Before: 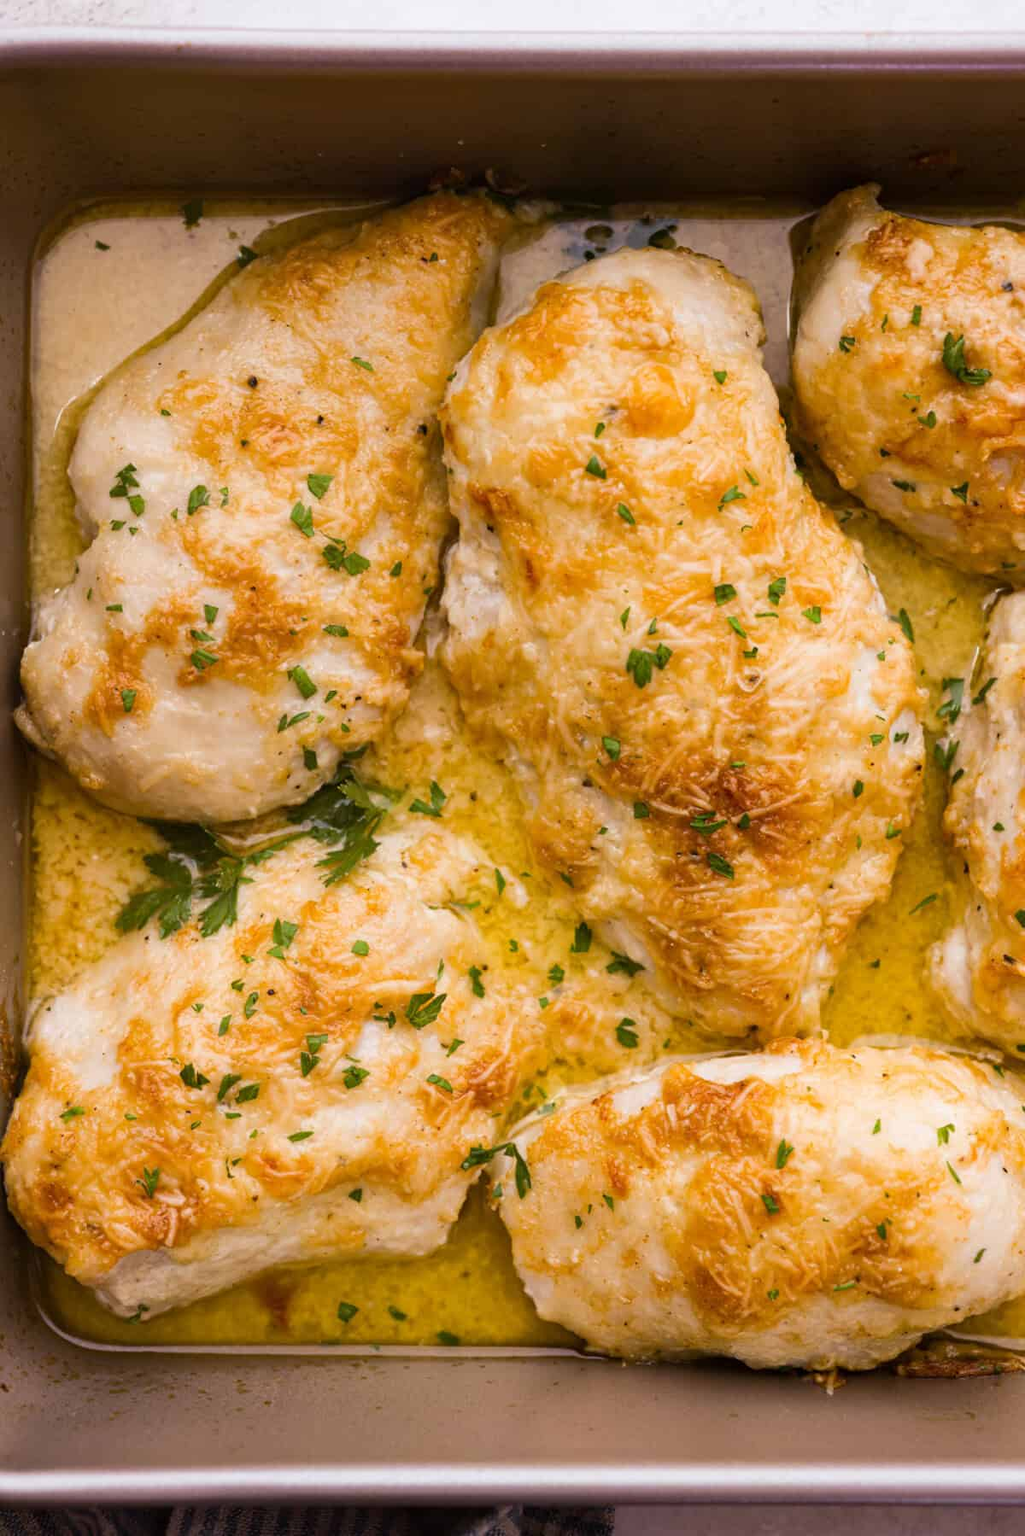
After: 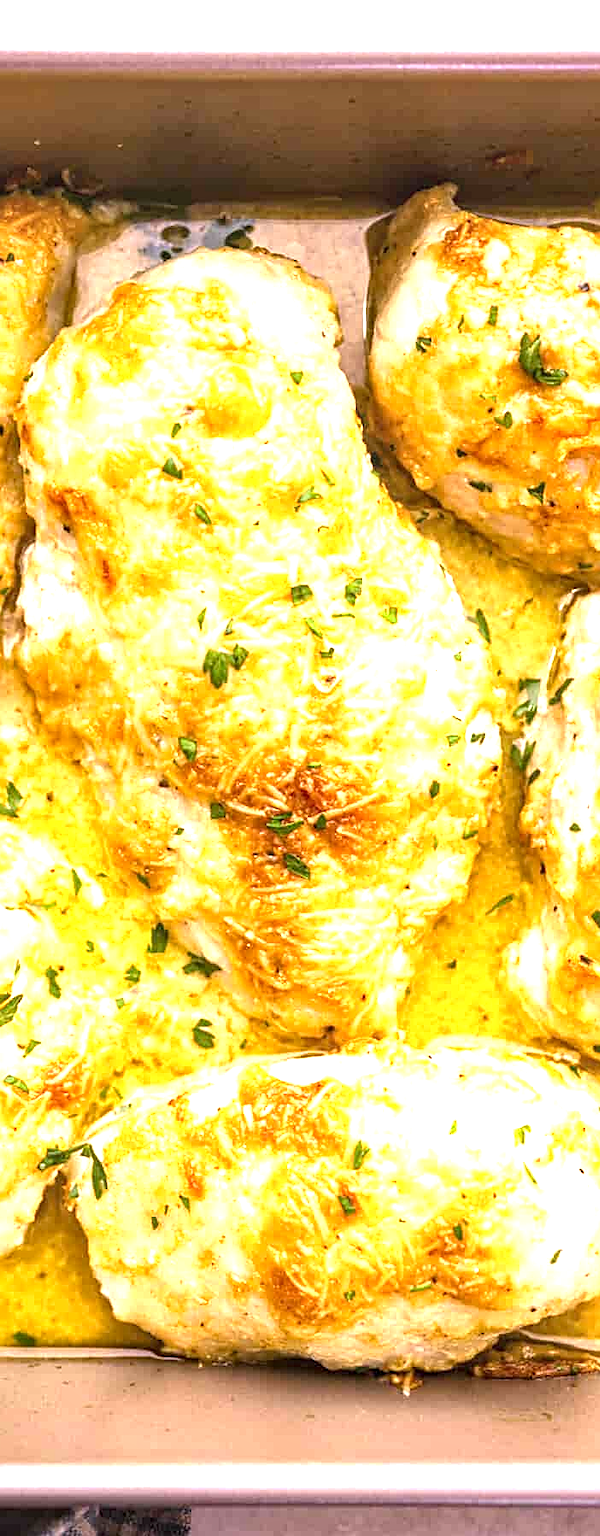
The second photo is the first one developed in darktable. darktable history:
exposure: black level correction 0, exposure 1.567 EV, compensate highlight preservation false
local contrast: detail 130%
crop: left 41.366%
sharpen: on, module defaults
